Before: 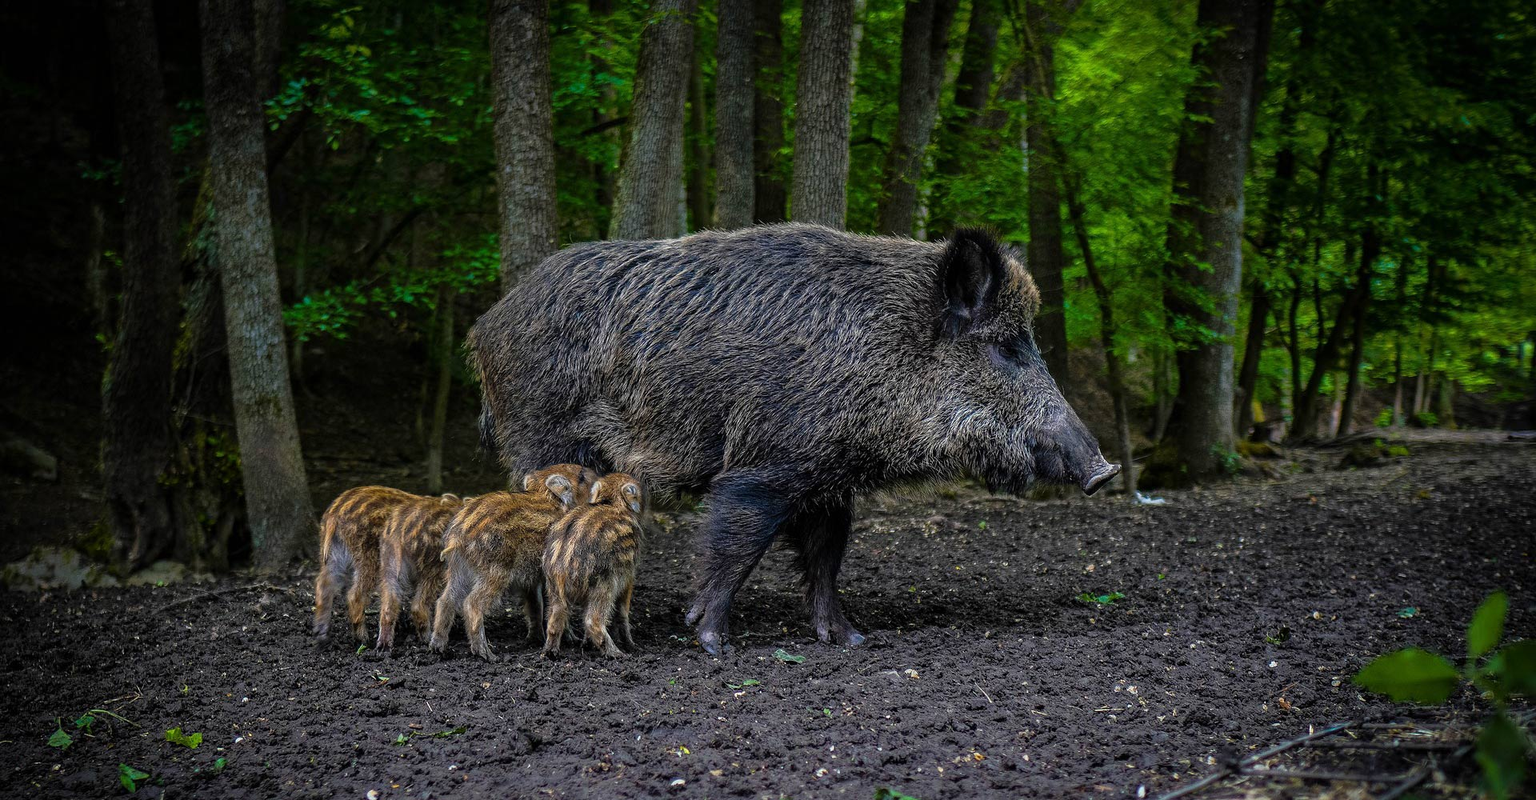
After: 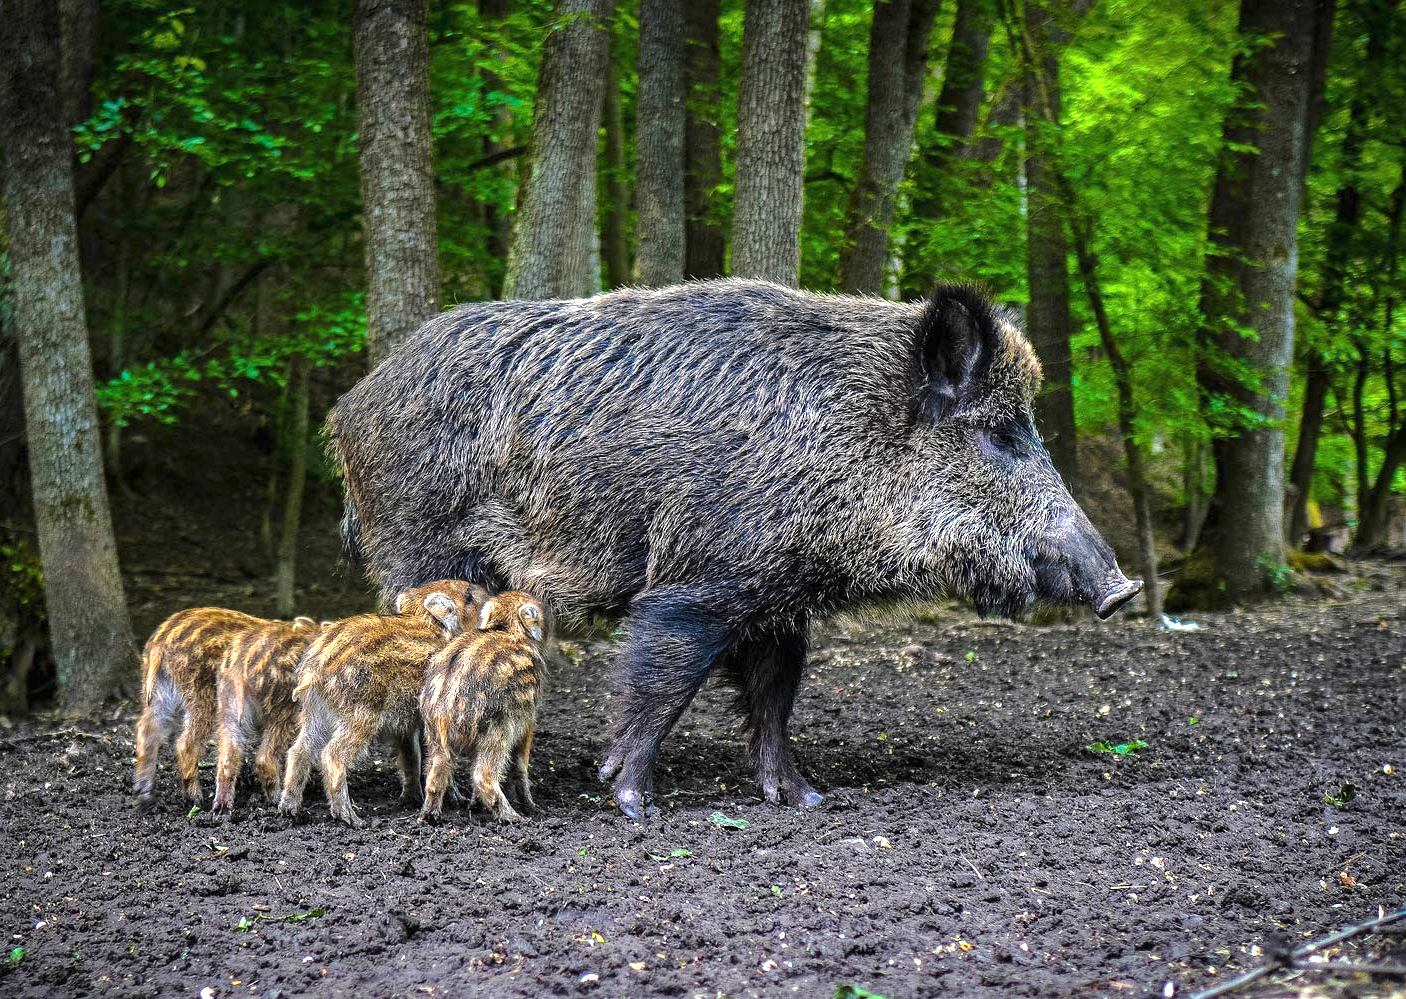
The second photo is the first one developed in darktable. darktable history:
exposure: black level correction 0, exposure 1.45 EV, compensate exposure bias true, compensate highlight preservation false
crop: left 13.443%, right 13.31%
